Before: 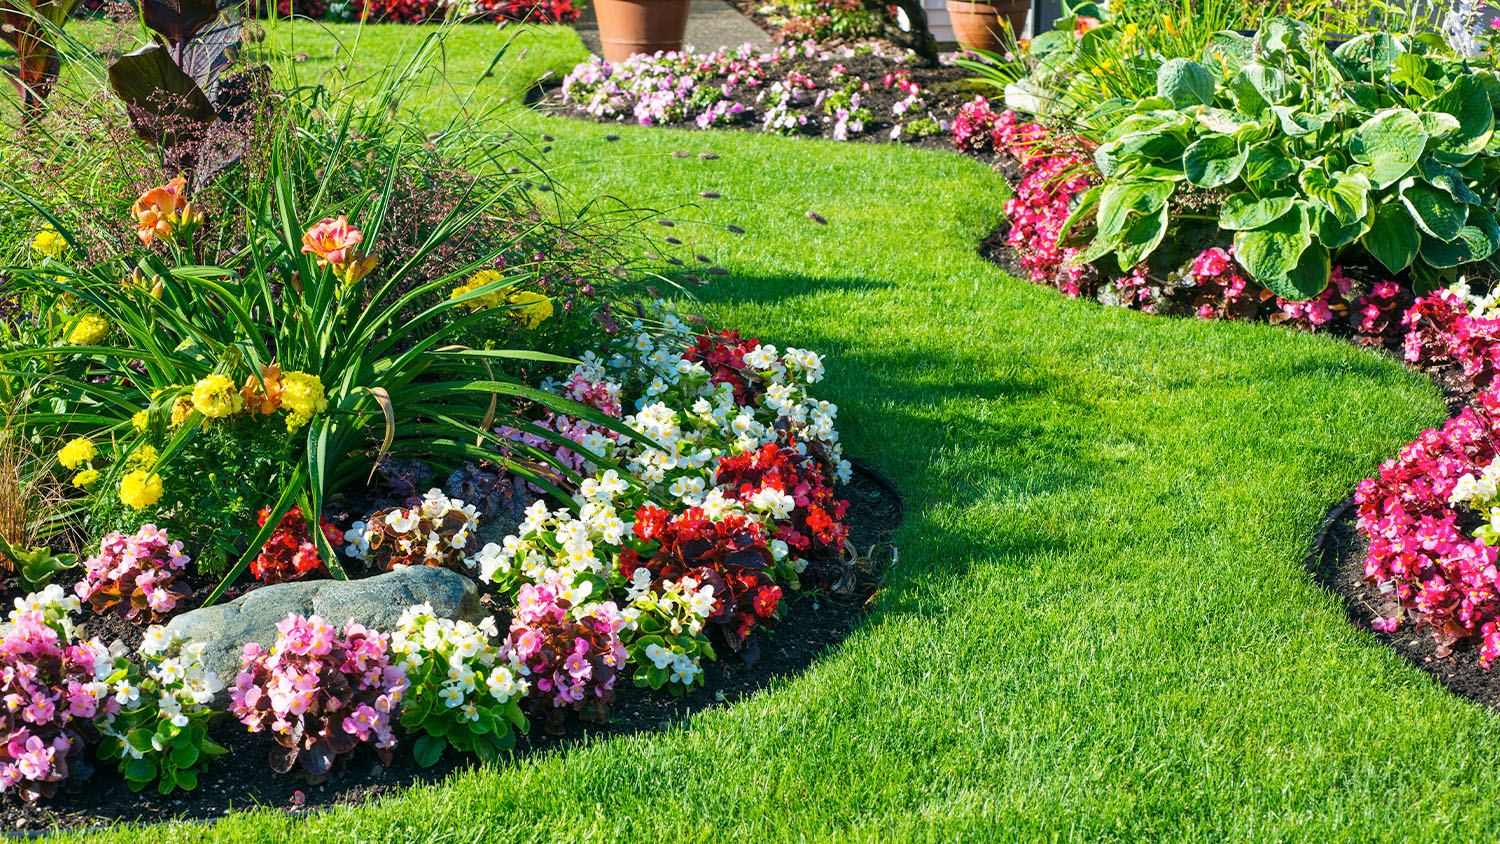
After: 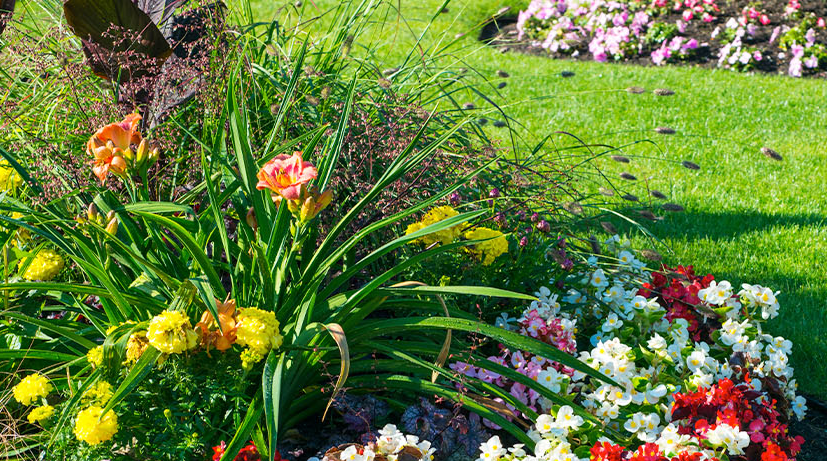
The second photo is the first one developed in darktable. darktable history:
crop and rotate: left 3.027%, top 7.605%, right 41.832%, bottom 37.685%
